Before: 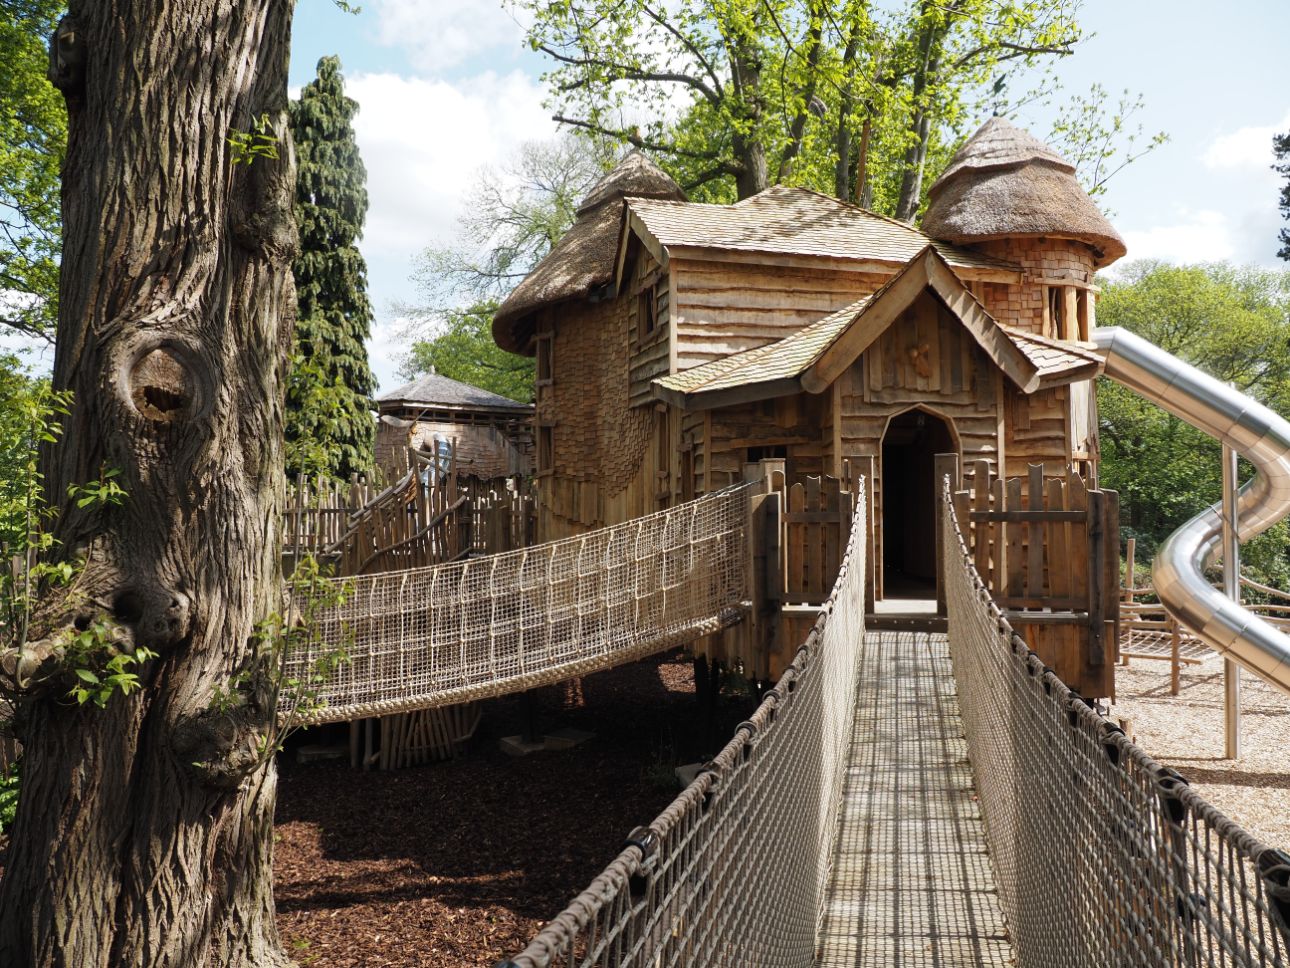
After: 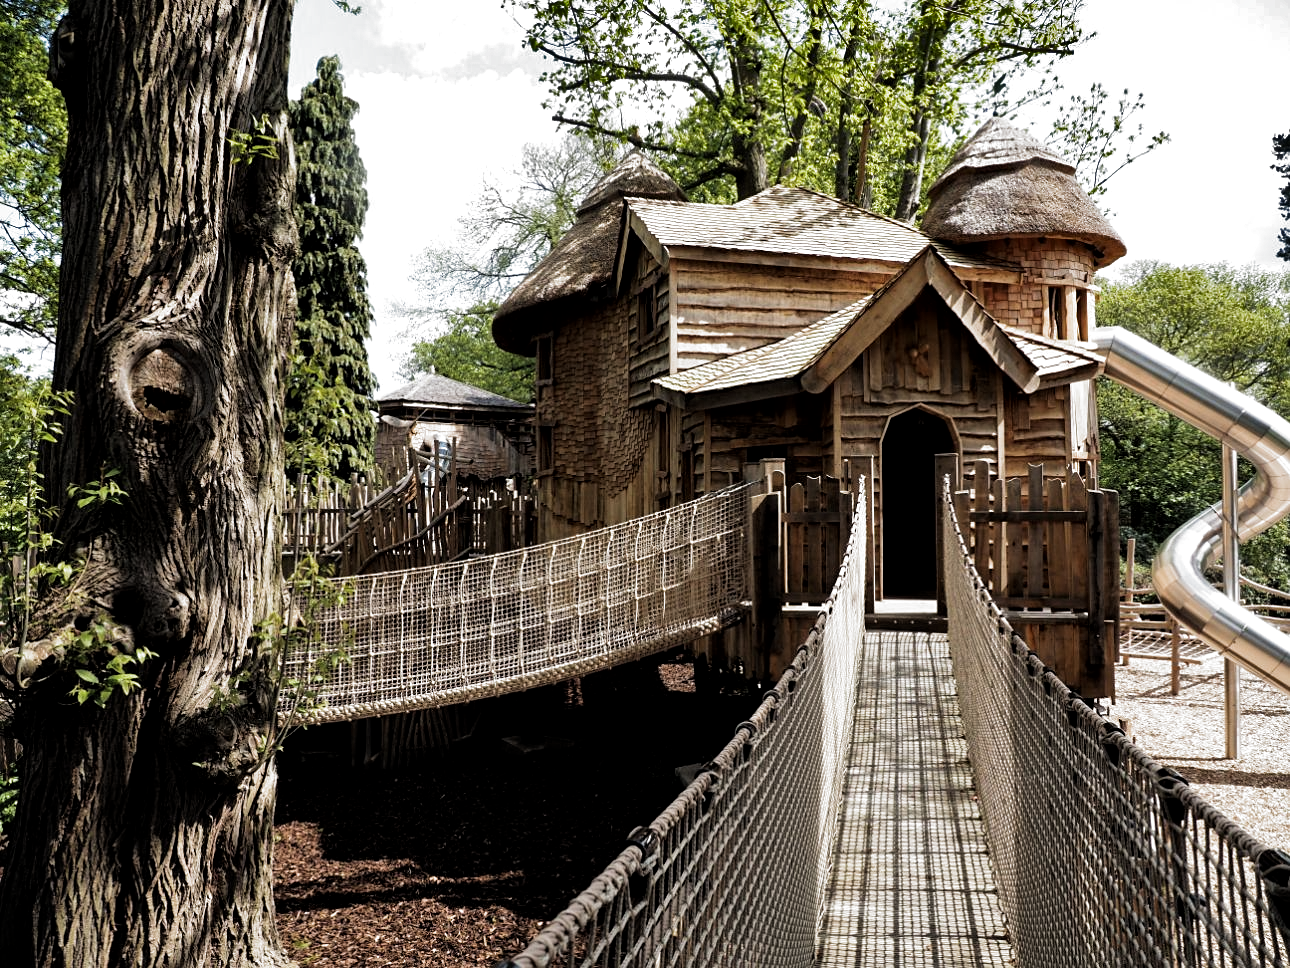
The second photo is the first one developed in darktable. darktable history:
white balance: red 1, blue 1
shadows and highlights: shadows 24.5, highlights -78.15, soften with gaussian
sharpen: amount 0.2
filmic rgb: black relative exposure -8.2 EV, white relative exposure 2.2 EV, threshold 3 EV, hardness 7.11, latitude 75%, contrast 1.325, highlights saturation mix -2%, shadows ↔ highlights balance 30%, preserve chrominance RGB euclidean norm, color science v5 (2021), contrast in shadows safe, contrast in highlights safe, enable highlight reconstruction true
local contrast: mode bilateral grid, contrast 20, coarseness 50, detail 120%, midtone range 0.2
